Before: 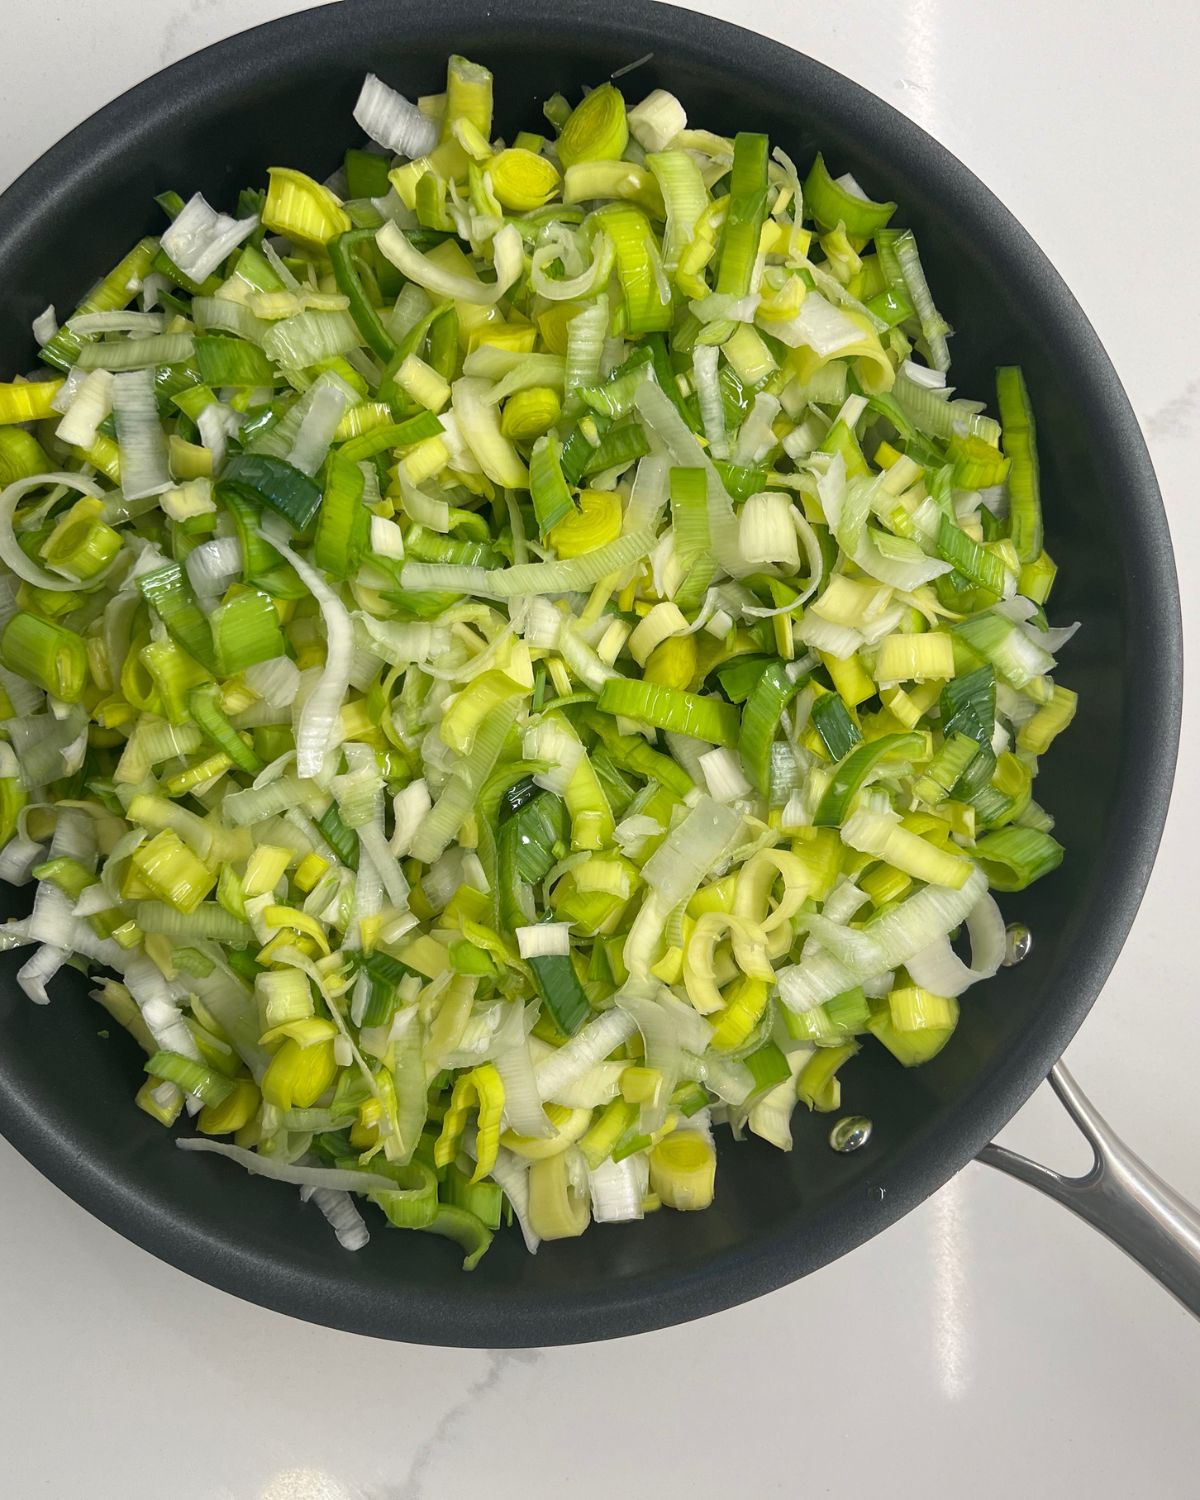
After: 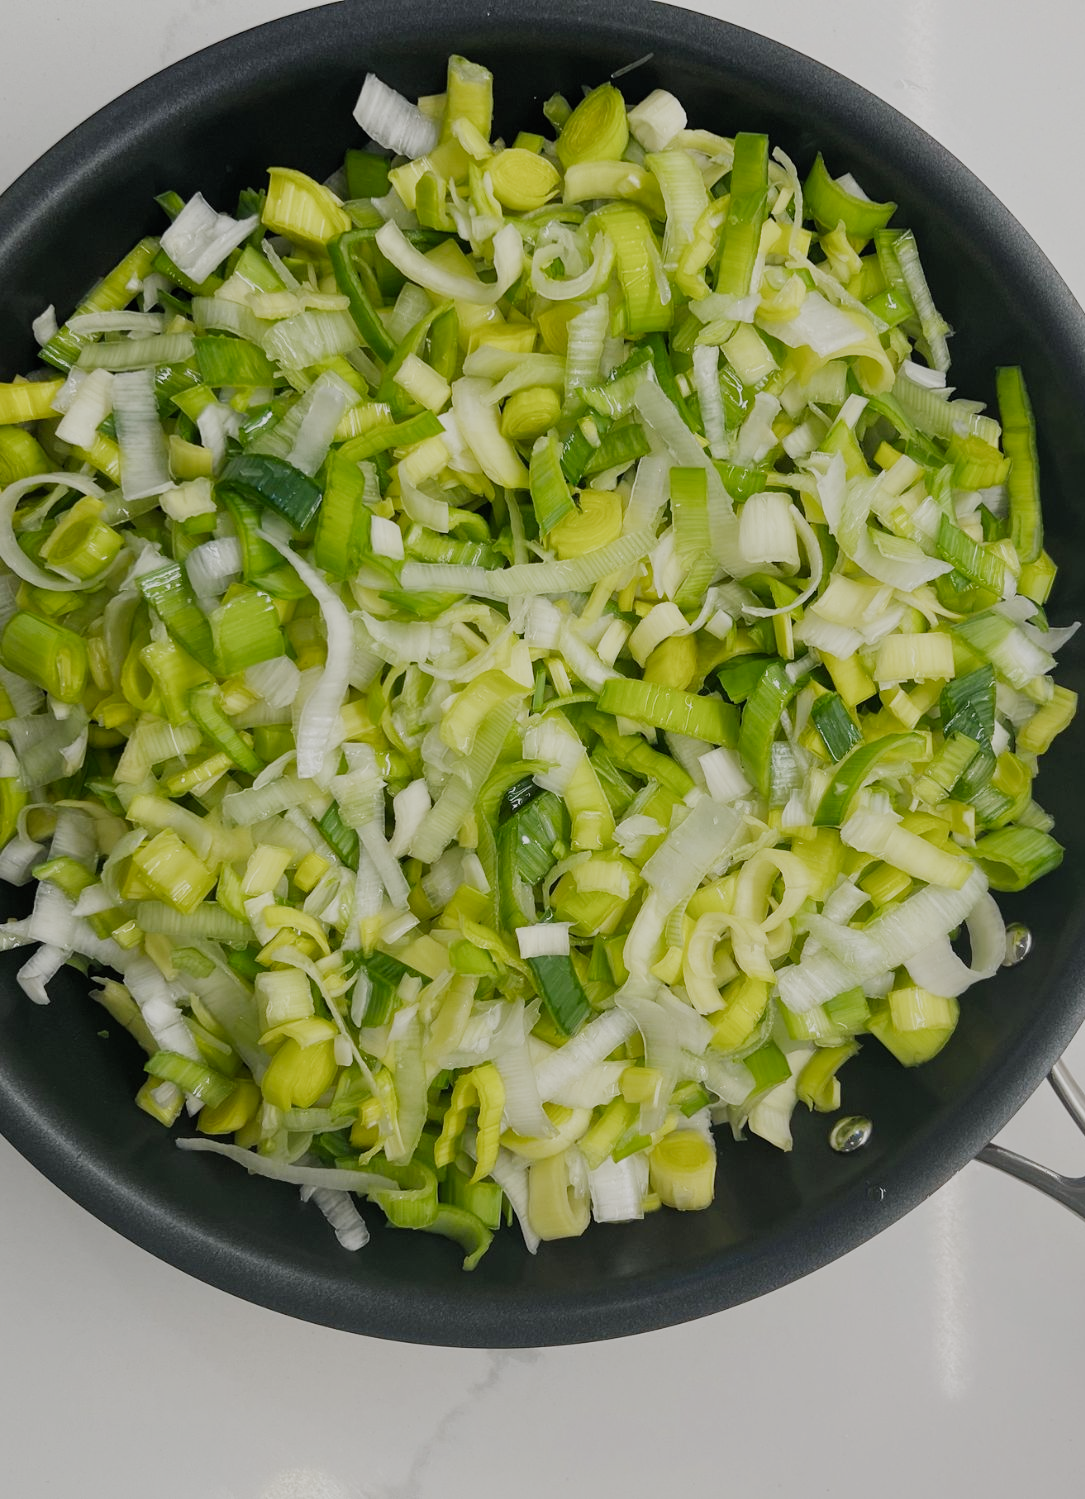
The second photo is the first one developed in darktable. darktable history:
crop: right 9.52%, bottom 0.023%
filmic rgb: black relative exposure -7.65 EV, white relative exposure 4.56 EV, threshold 6 EV, hardness 3.61, preserve chrominance no, color science v5 (2021), contrast in shadows safe, contrast in highlights safe, enable highlight reconstruction true
